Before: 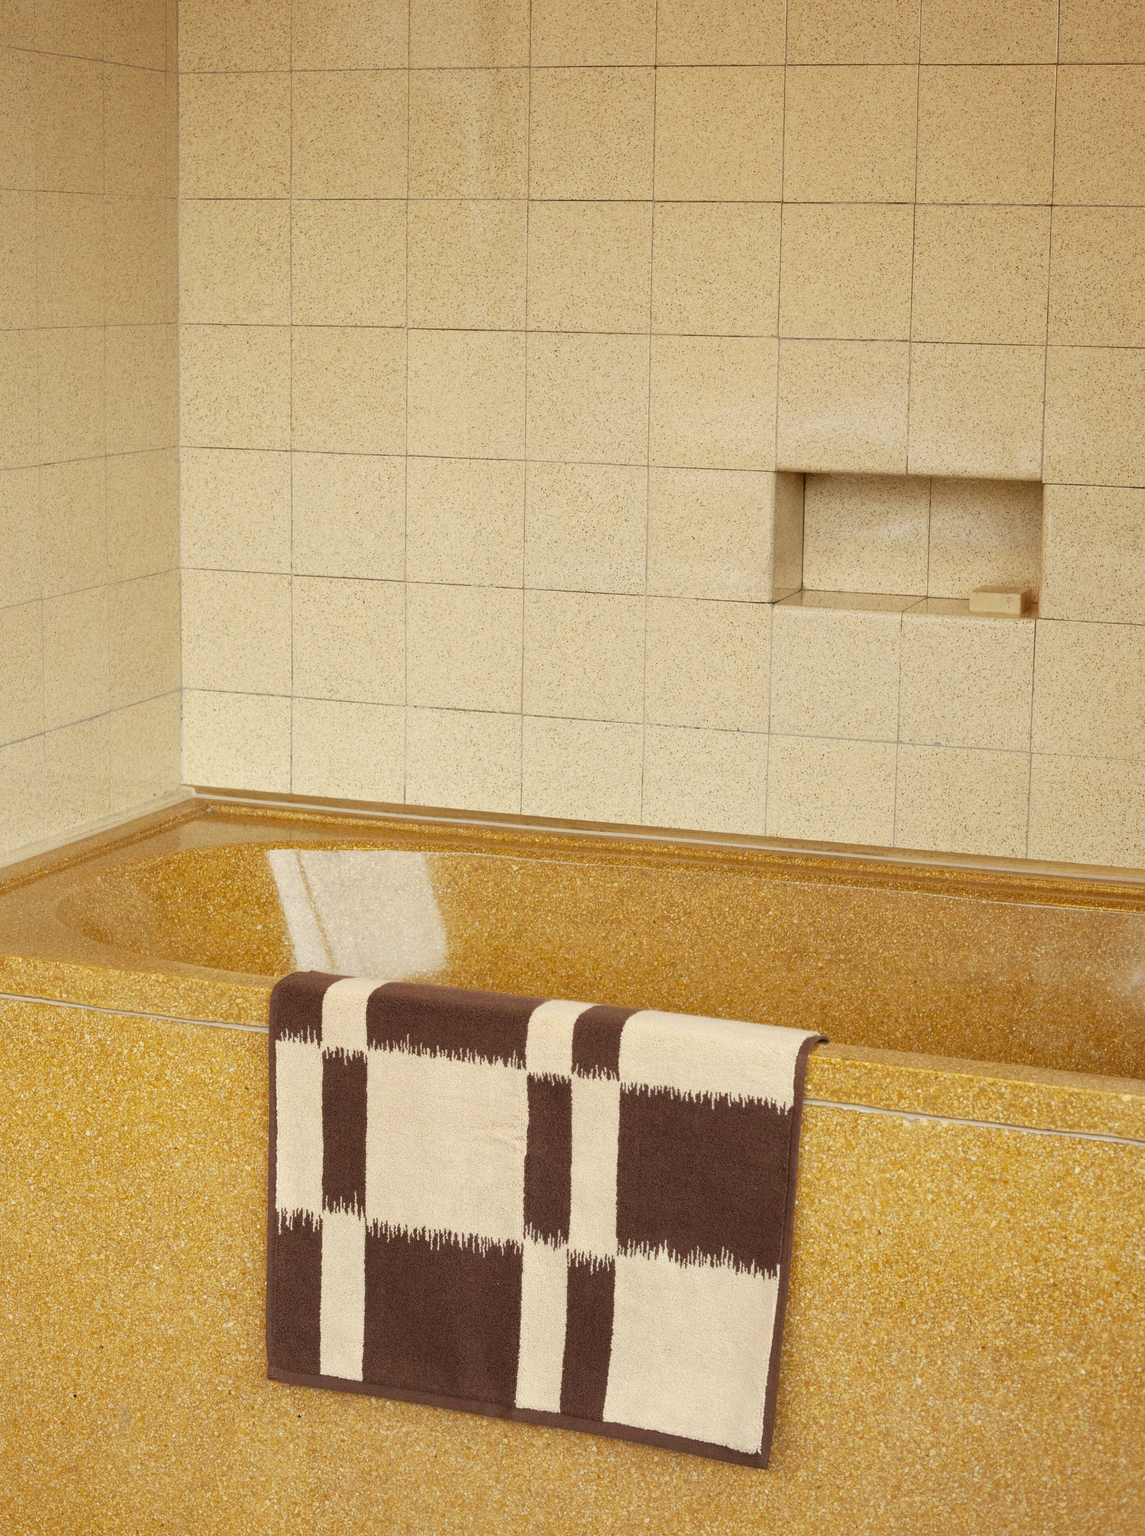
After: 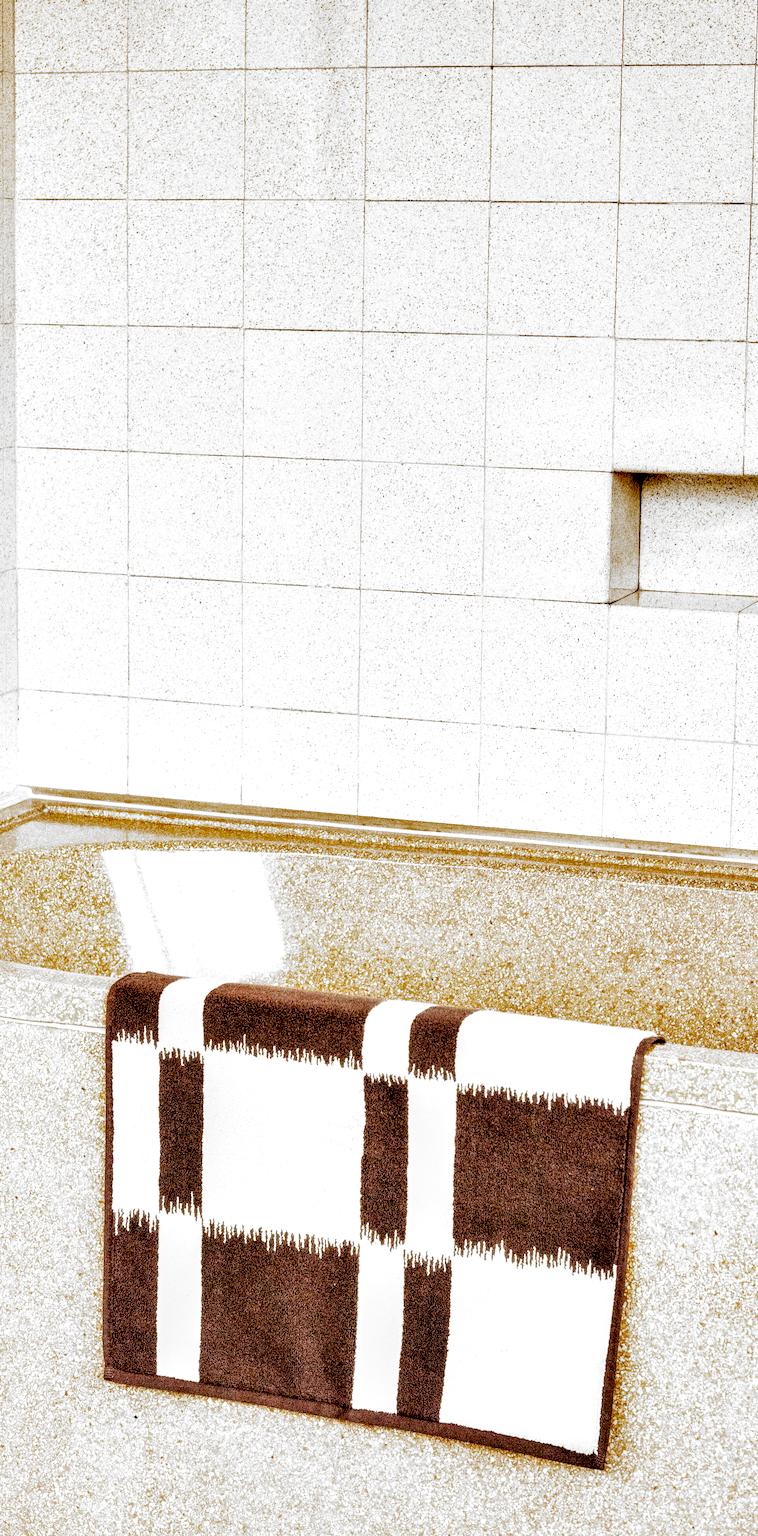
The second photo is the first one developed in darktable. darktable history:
filmic rgb: black relative exposure -5.1 EV, white relative exposure 3.96 EV, hardness 2.89, contrast 1.296, highlights saturation mix -29.29%, add noise in highlights 0, preserve chrominance no, color science v3 (2019), use custom middle-gray values true, contrast in highlights soft
tone equalizer: on, module defaults
crop and rotate: left 14.315%, right 19.404%
local contrast: highlights 64%, shadows 54%, detail 169%, midtone range 0.517
exposure: black level correction 0, exposure 1.475 EV, compensate highlight preservation false
haze removal: strength -0.102, adaptive false
contrast equalizer: octaves 7, y [[0.6 ×6], [0.55 ×6], [0 ×6], [0 ×6], [0 ×6]]
